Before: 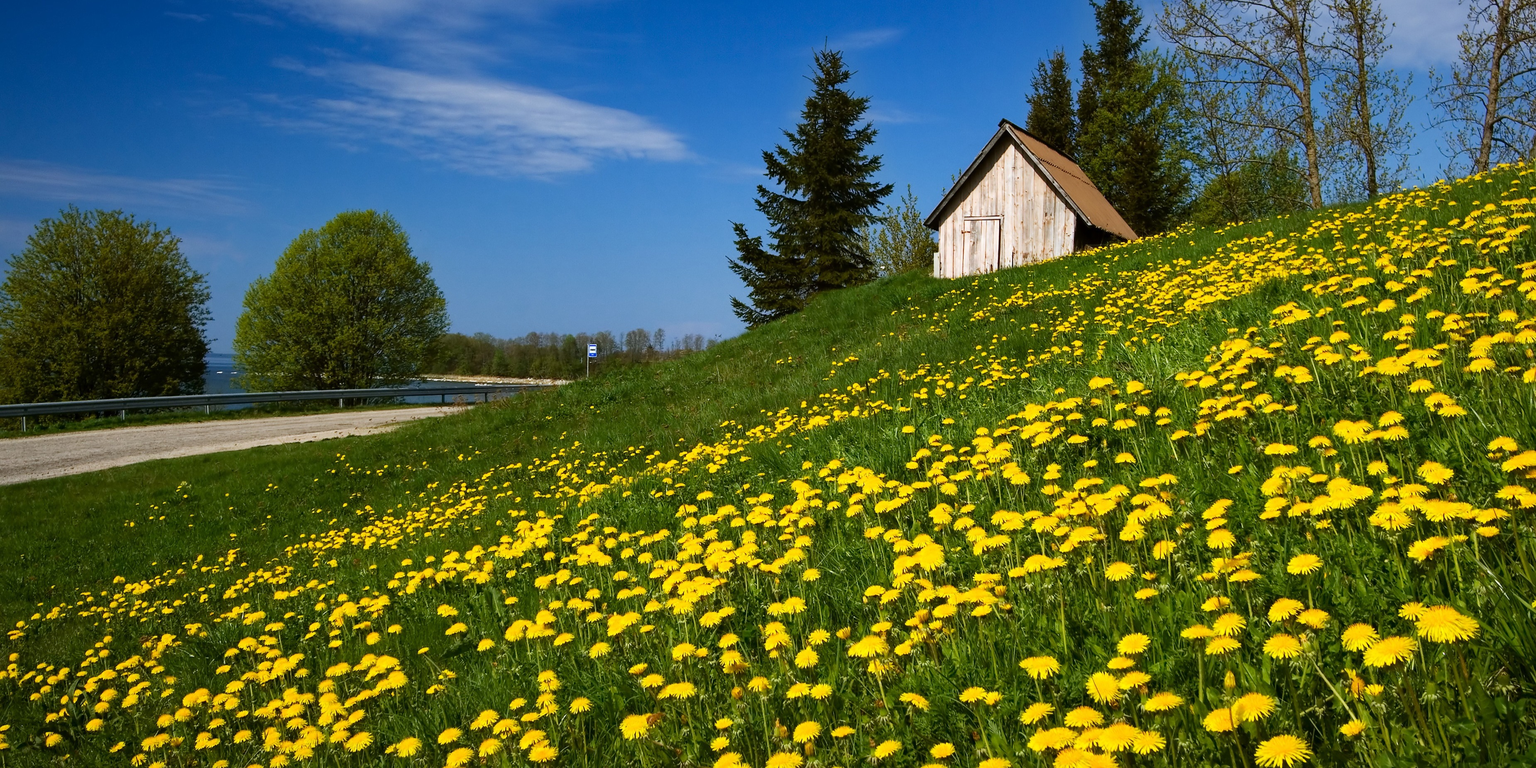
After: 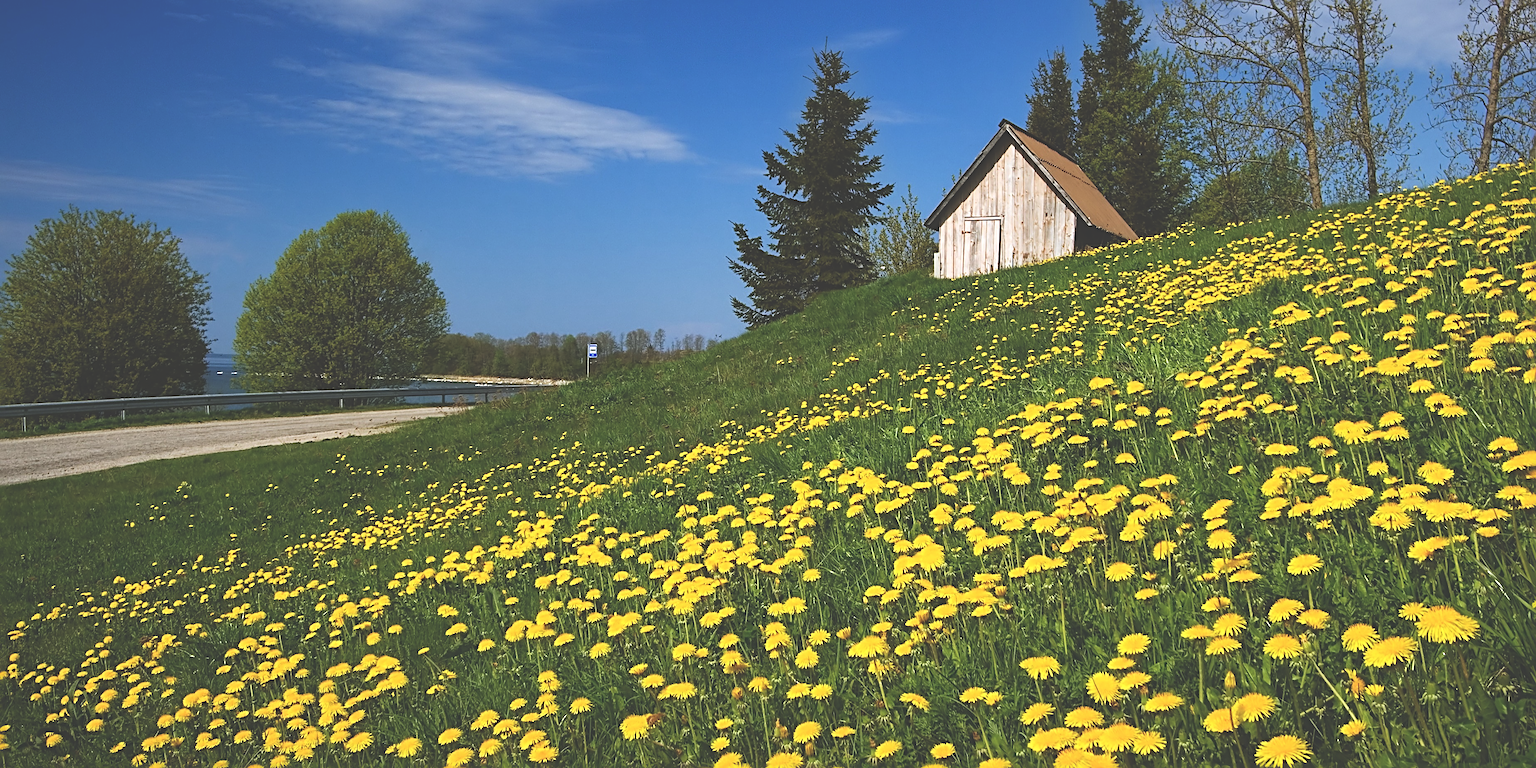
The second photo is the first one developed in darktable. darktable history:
sharpen: radius 4.883
exposure: black level correction -0.041, exposure 0.064 EV, compensate highlight preservation false
